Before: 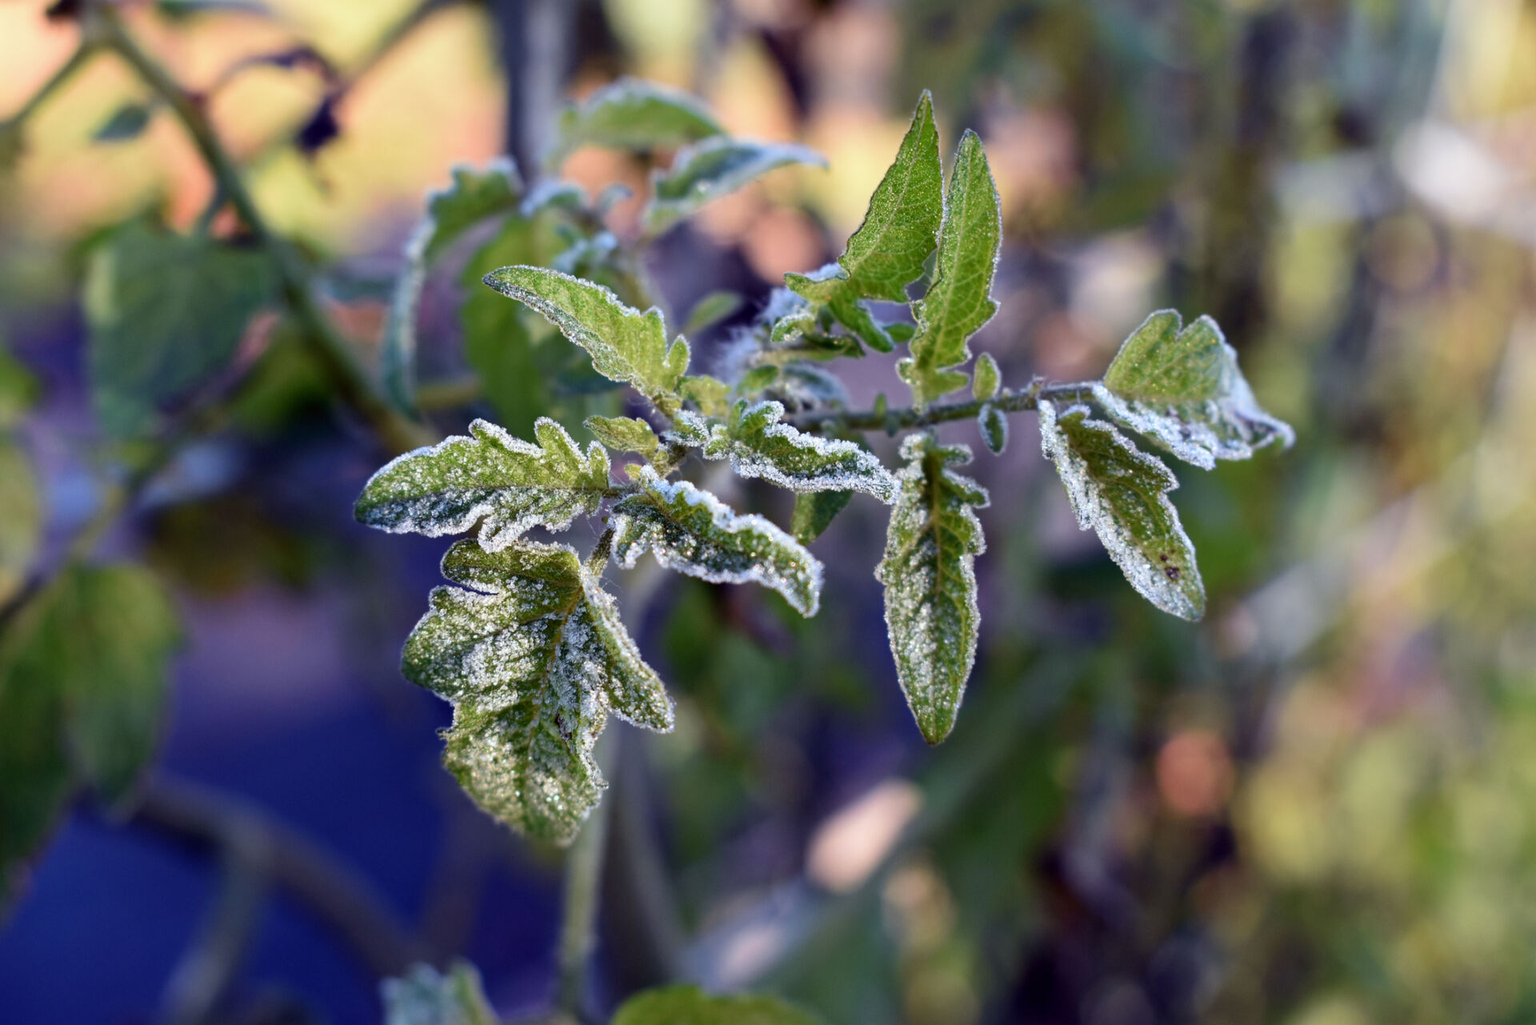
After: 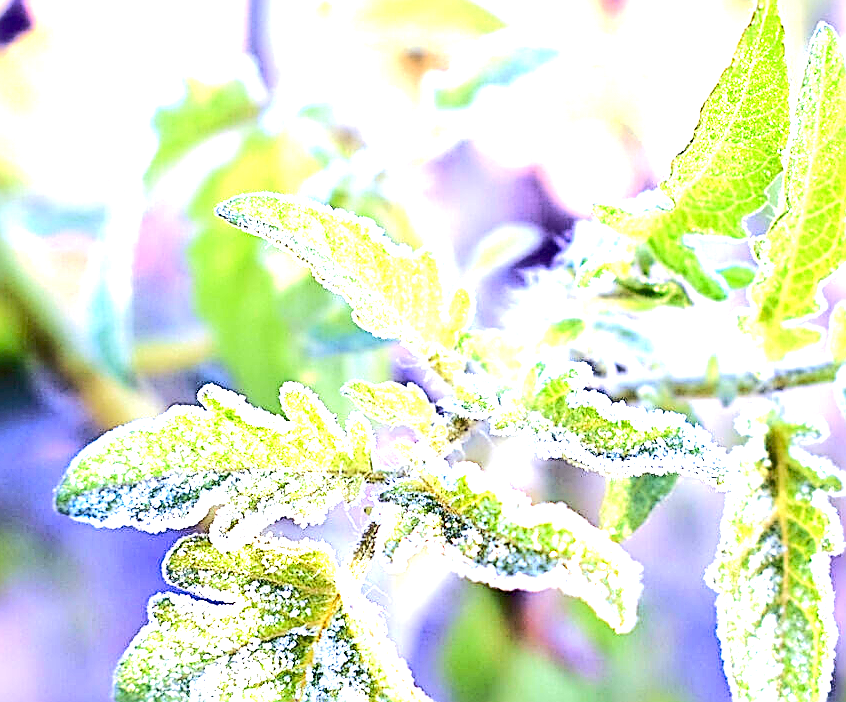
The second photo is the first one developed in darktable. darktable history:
sharpen: amount 1
exposure: exposure 3 EV, compensate highlight preservation false
crop: left 20.248%, top 10.86%, right 35.675%, bottom 34.321%
rgb curve: curves: ch0 [(0, 0) (0.284, 0.292) (0.505, 0.644) (1, 1)]; ch1 [(0, 0) (0.284, 0.292) (0.505, 0.644) (1, 1)]; ch2 [(0, 0) (0.284, 0.292) (0.505, 0.644) (1, 1)], compensate middle gray true
color balance: mode lift, gamma, gain (sRGB), lift [1, 0.99, 1.01, 0.992], gamma [1, 1.037, 0.974, 0.963]
